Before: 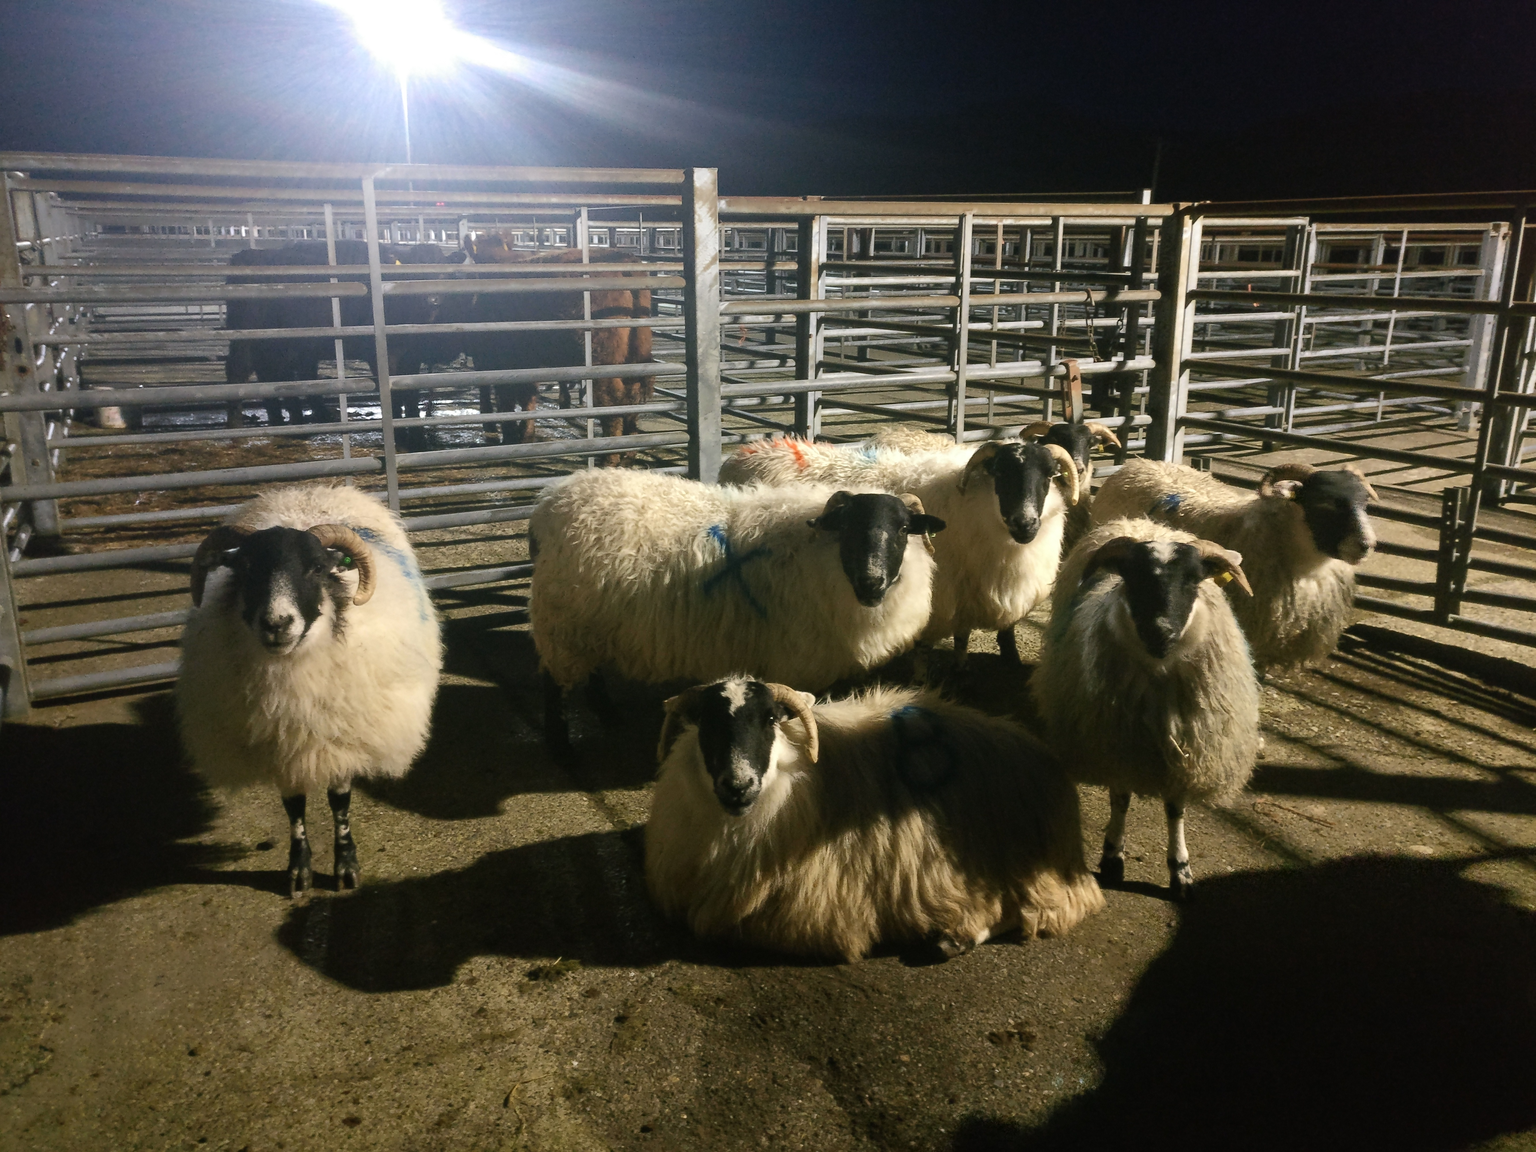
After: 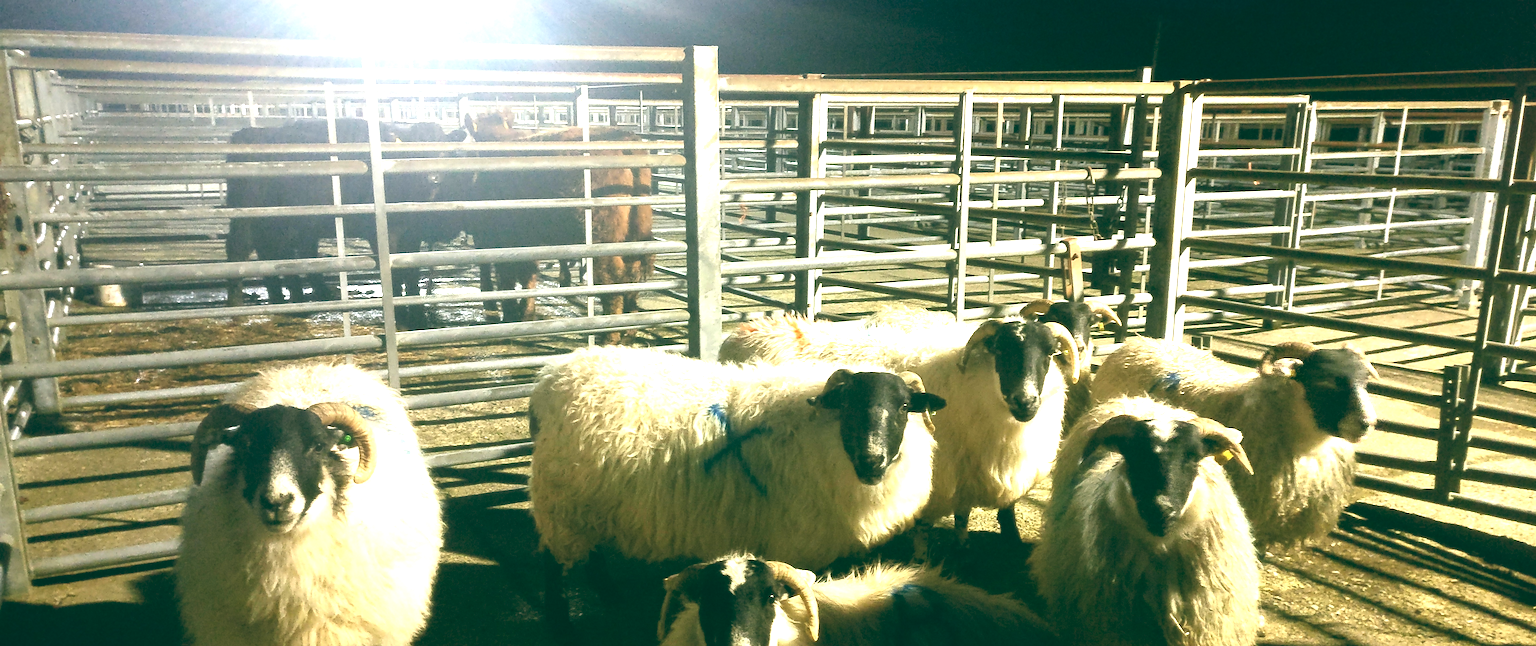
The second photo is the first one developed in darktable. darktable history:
white balance: red 1, blue 1
exposure: black level correction 0, exposure 1.7 EV, compensate exposure bias true, compensate highlight preservation false
crop and rotate: top 10.605%, bottom 33.274%
color balance: lift [1.005, 0.99, 1.007, 1.01], gamma [1, 1.034, 1.032, 0.966], gain [0.873, 1.055, 1.067, 0.933]
